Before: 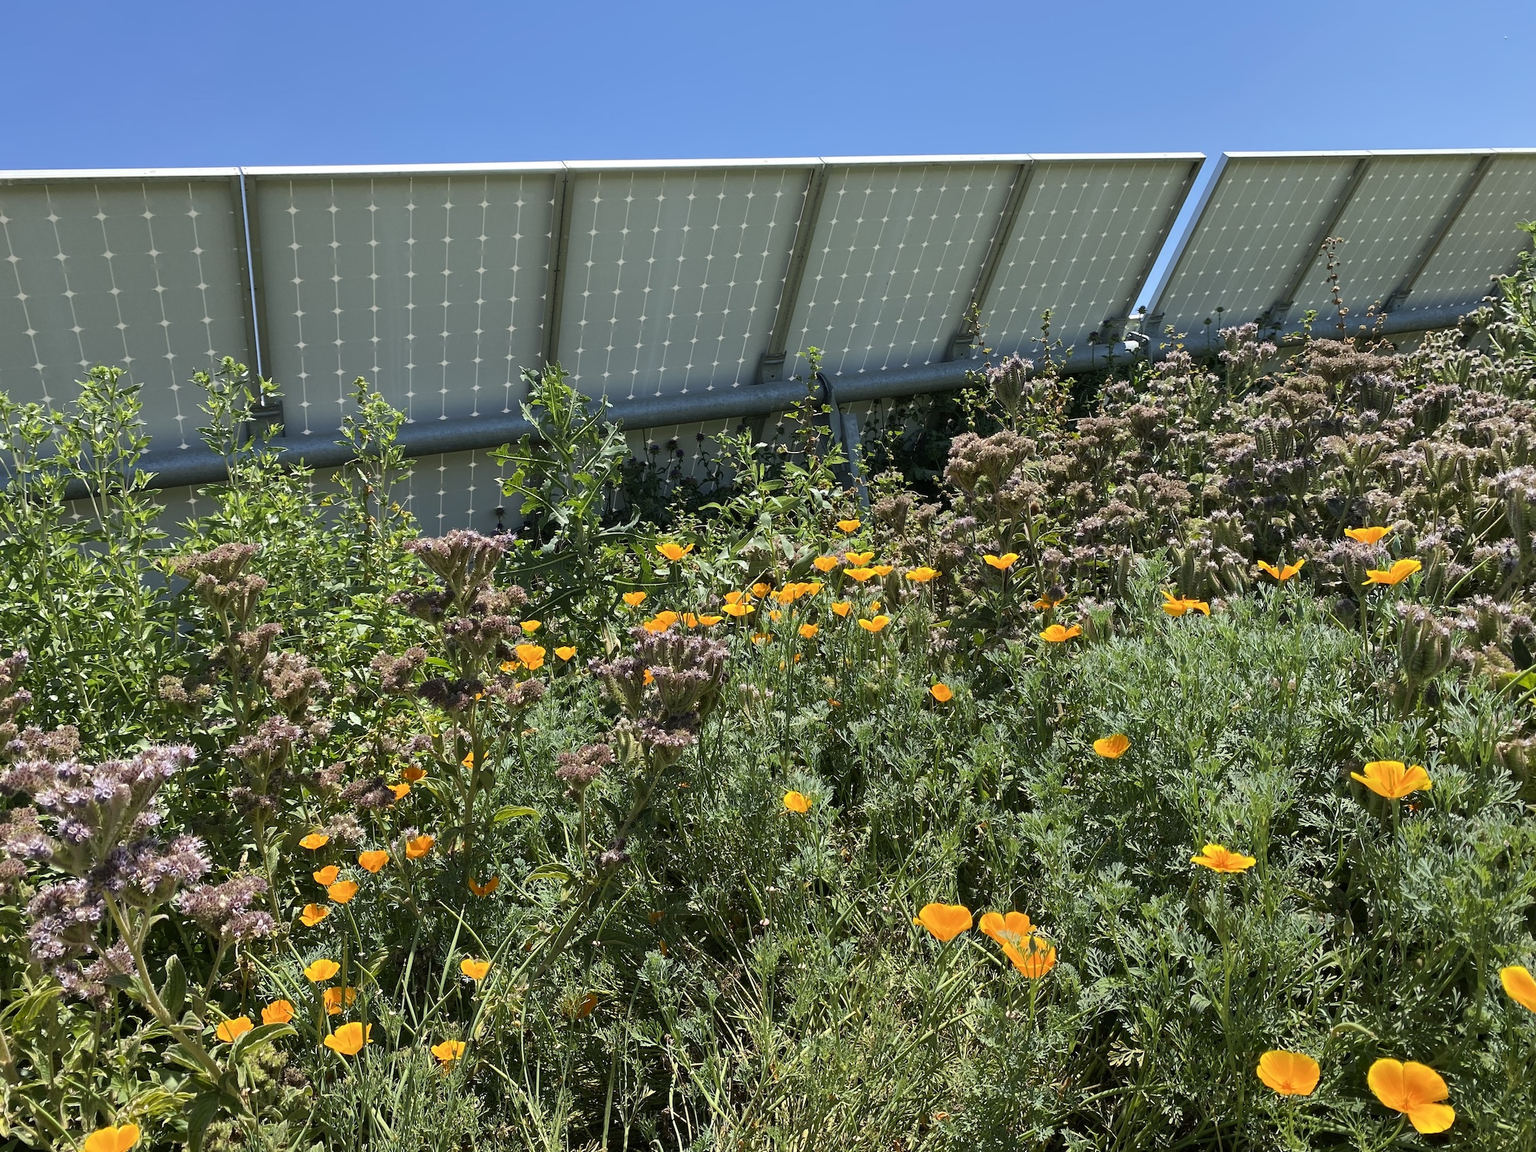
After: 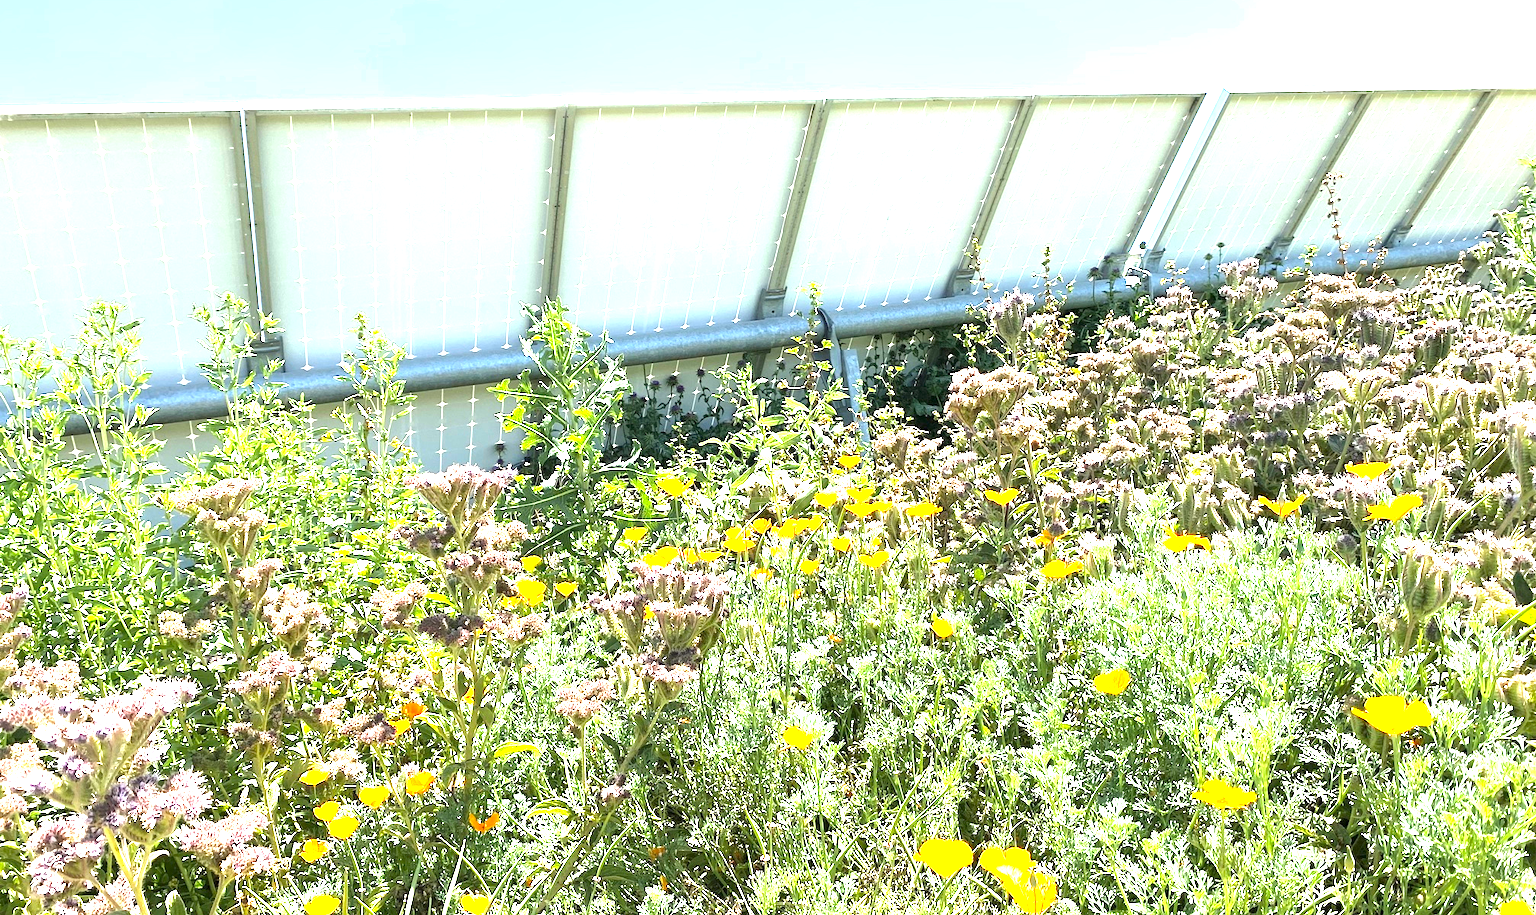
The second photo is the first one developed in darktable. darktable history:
crop and rotate: top 5.653%, bottom 14.905%
exposure: exposure 2.262 EV, compensate highlight preservation false
tone equalizer: -8 EV -0.388 EV, -7 EV -0.374 EV, -6 EV -0.295 EV, -5 EV -0.233 EV, -3 EV 0.193 EV, -2 EV 0.32 EV, -1 EV 0.39 EV, +0 EV 0.438 EV
